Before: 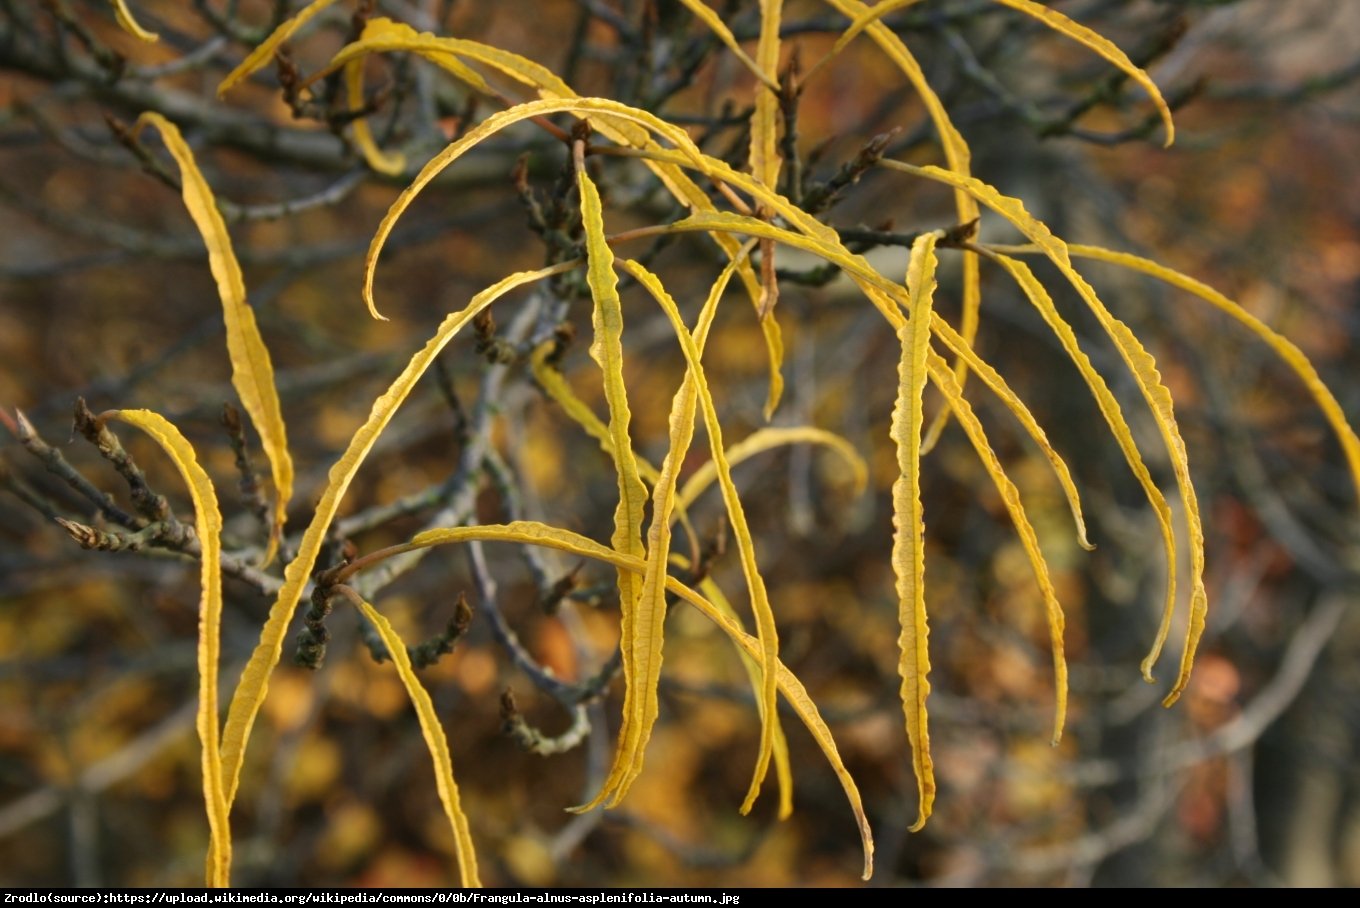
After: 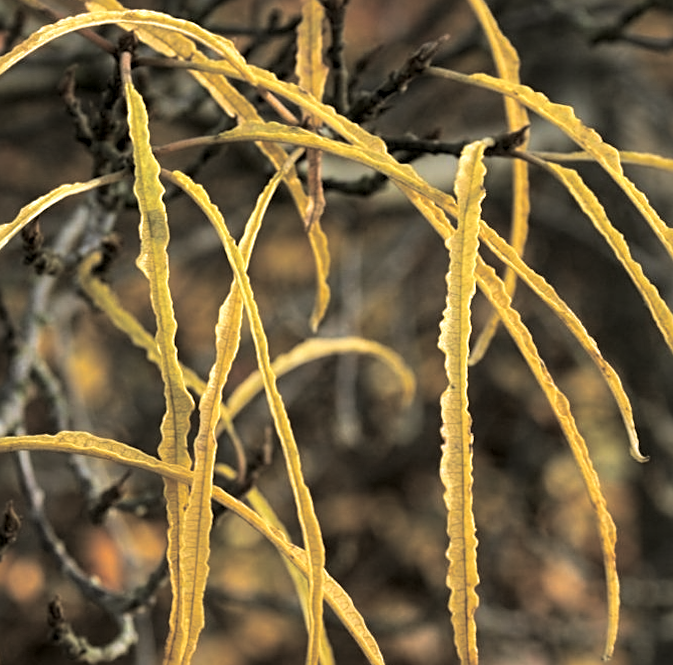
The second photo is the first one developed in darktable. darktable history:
split-toning: shadows › hue 46.8°, shadows › saturation 0.17, highlights › hue 316.8°, highlights › saturation 0.27, balance -51.82
crop: left 32.075%, top 10.976%, right 18.355%, bottom 17.596%
white balance: red 1.029, blue 0.92
color correction: highlights a* -0.772, highlights b* -8.92
local contrast: highlights 123%, shadows 126%, detail 140%, midtone range 0.254
sharpen: on, module defaults
rotate and perspective: lens shift (horizontal) -0.055, automatic cropping off
